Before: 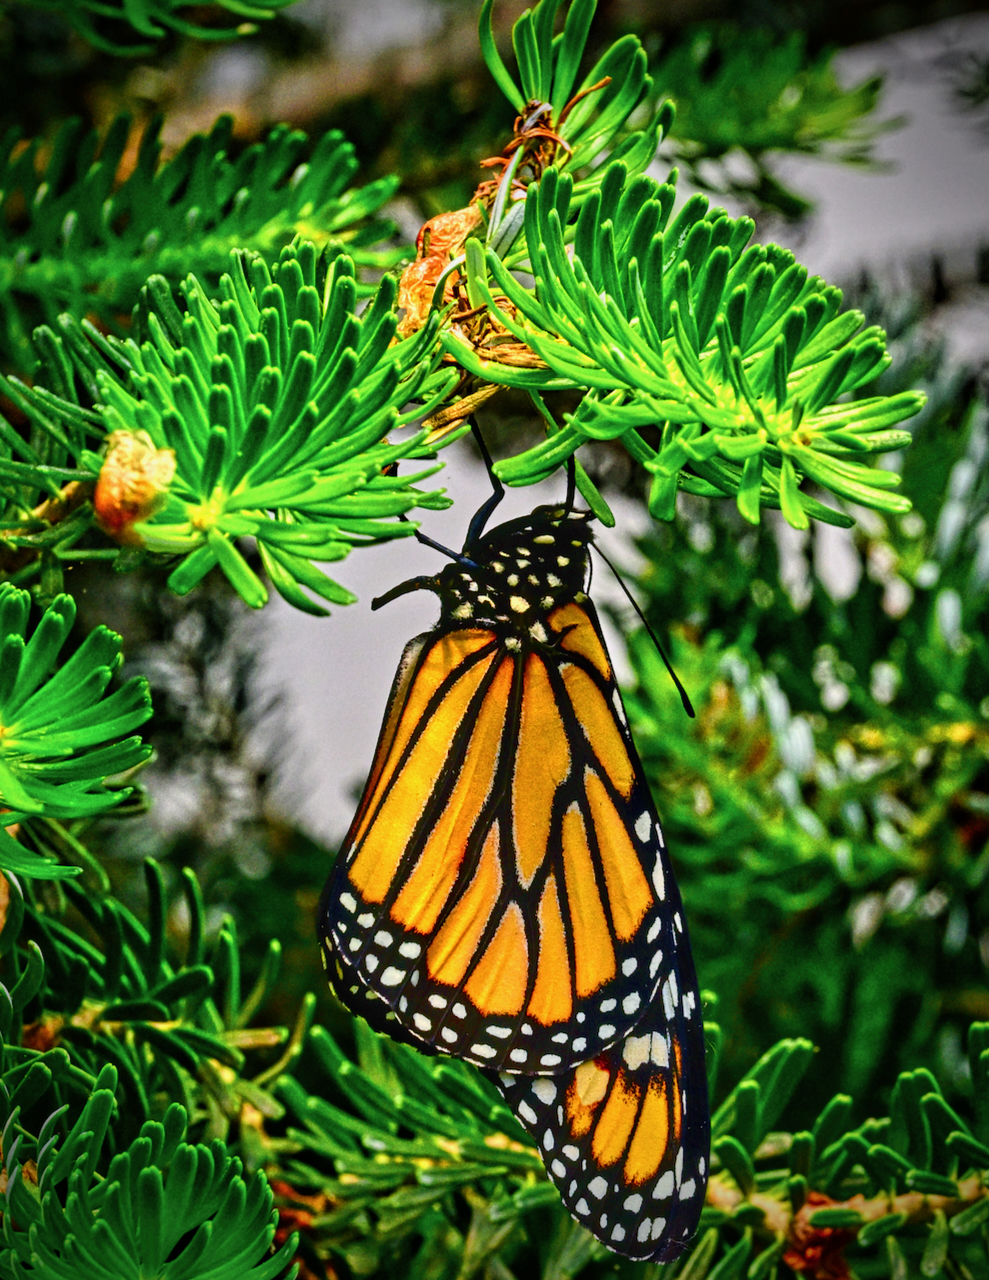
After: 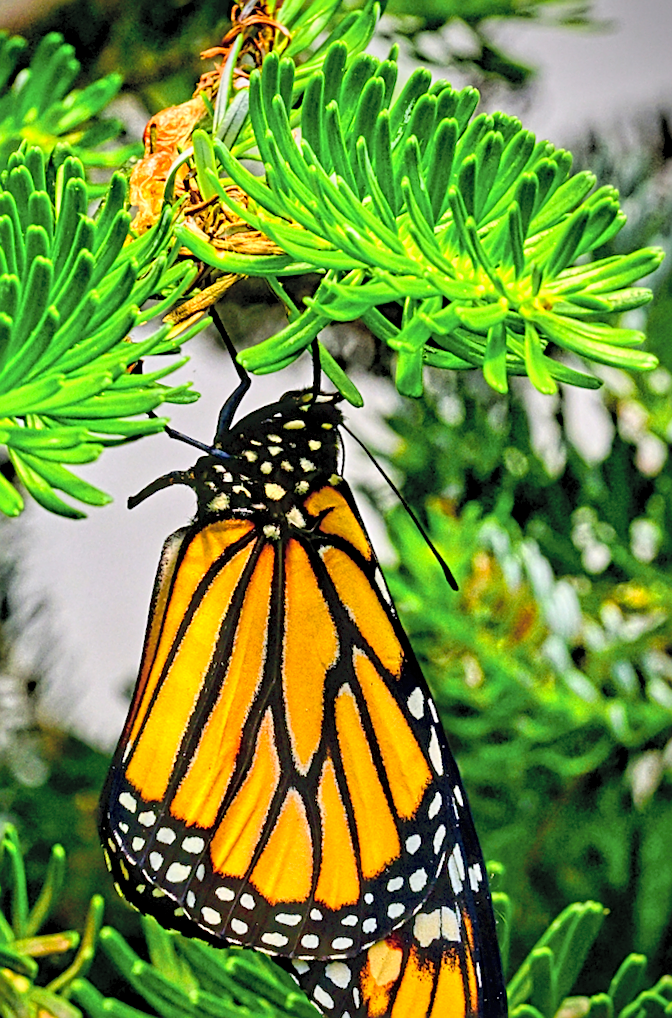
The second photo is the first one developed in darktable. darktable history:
crop and rotate: left 24.034%, top 2.838%, right 6.406%, bottom 6.299%
contrast brightness saturation: brightness 0.28
rotate and perspective: rotation -4.57°, crop left 0.054, crop right 0.944, crop top 0.087, crop bottom 0.914
sharpen: on, module defaults
